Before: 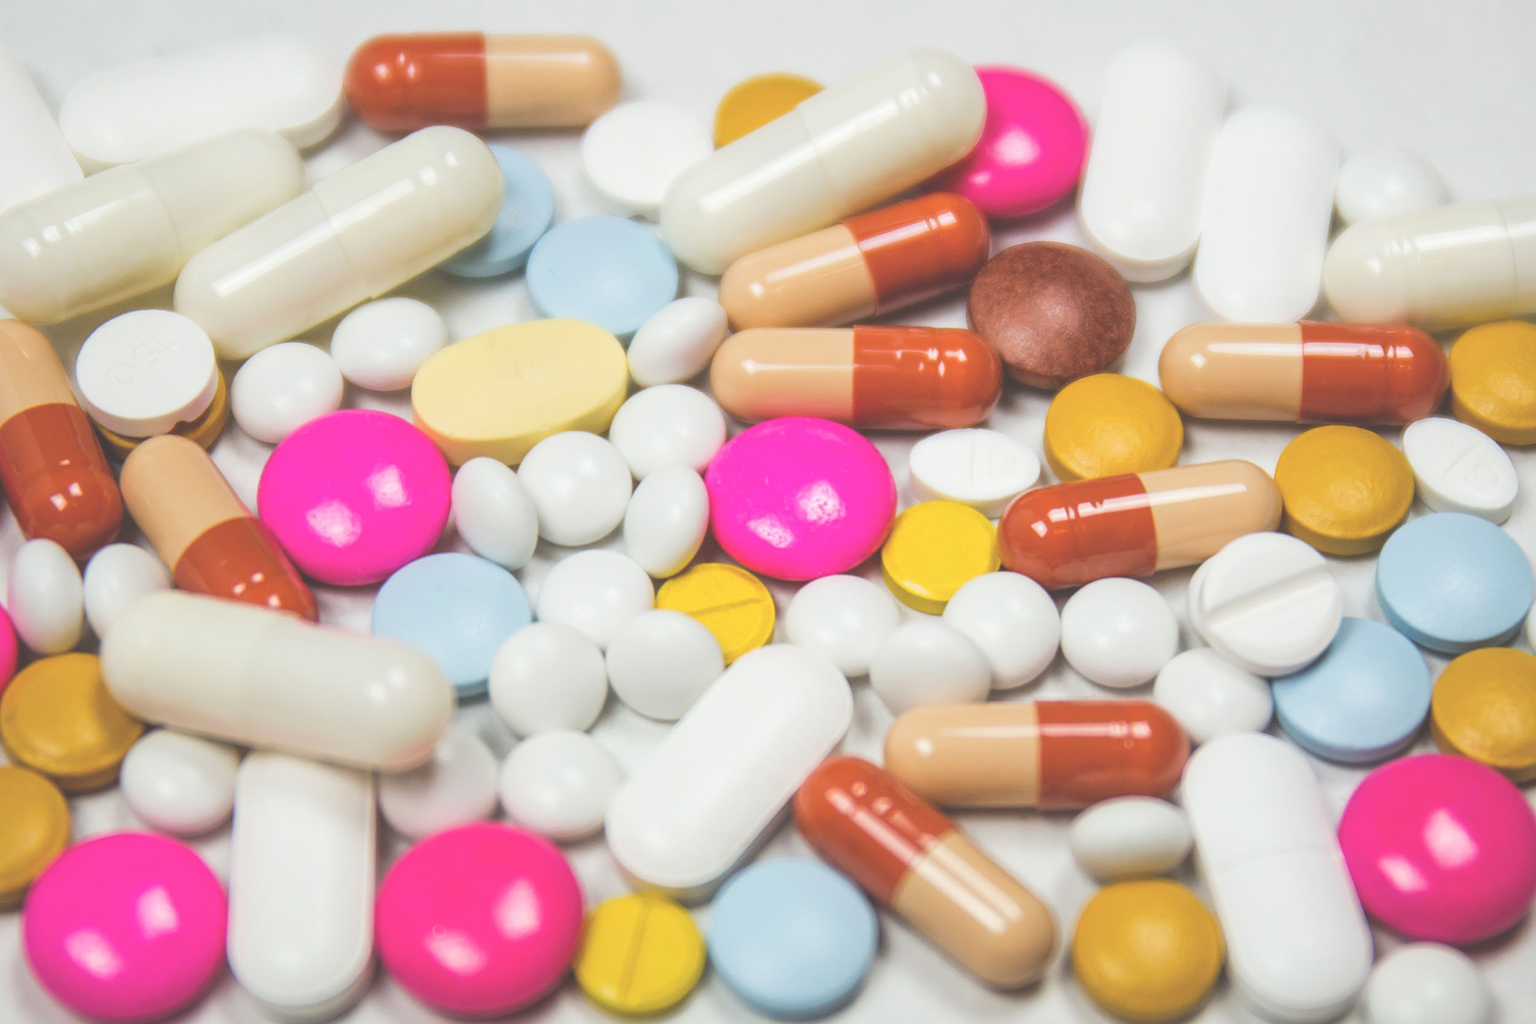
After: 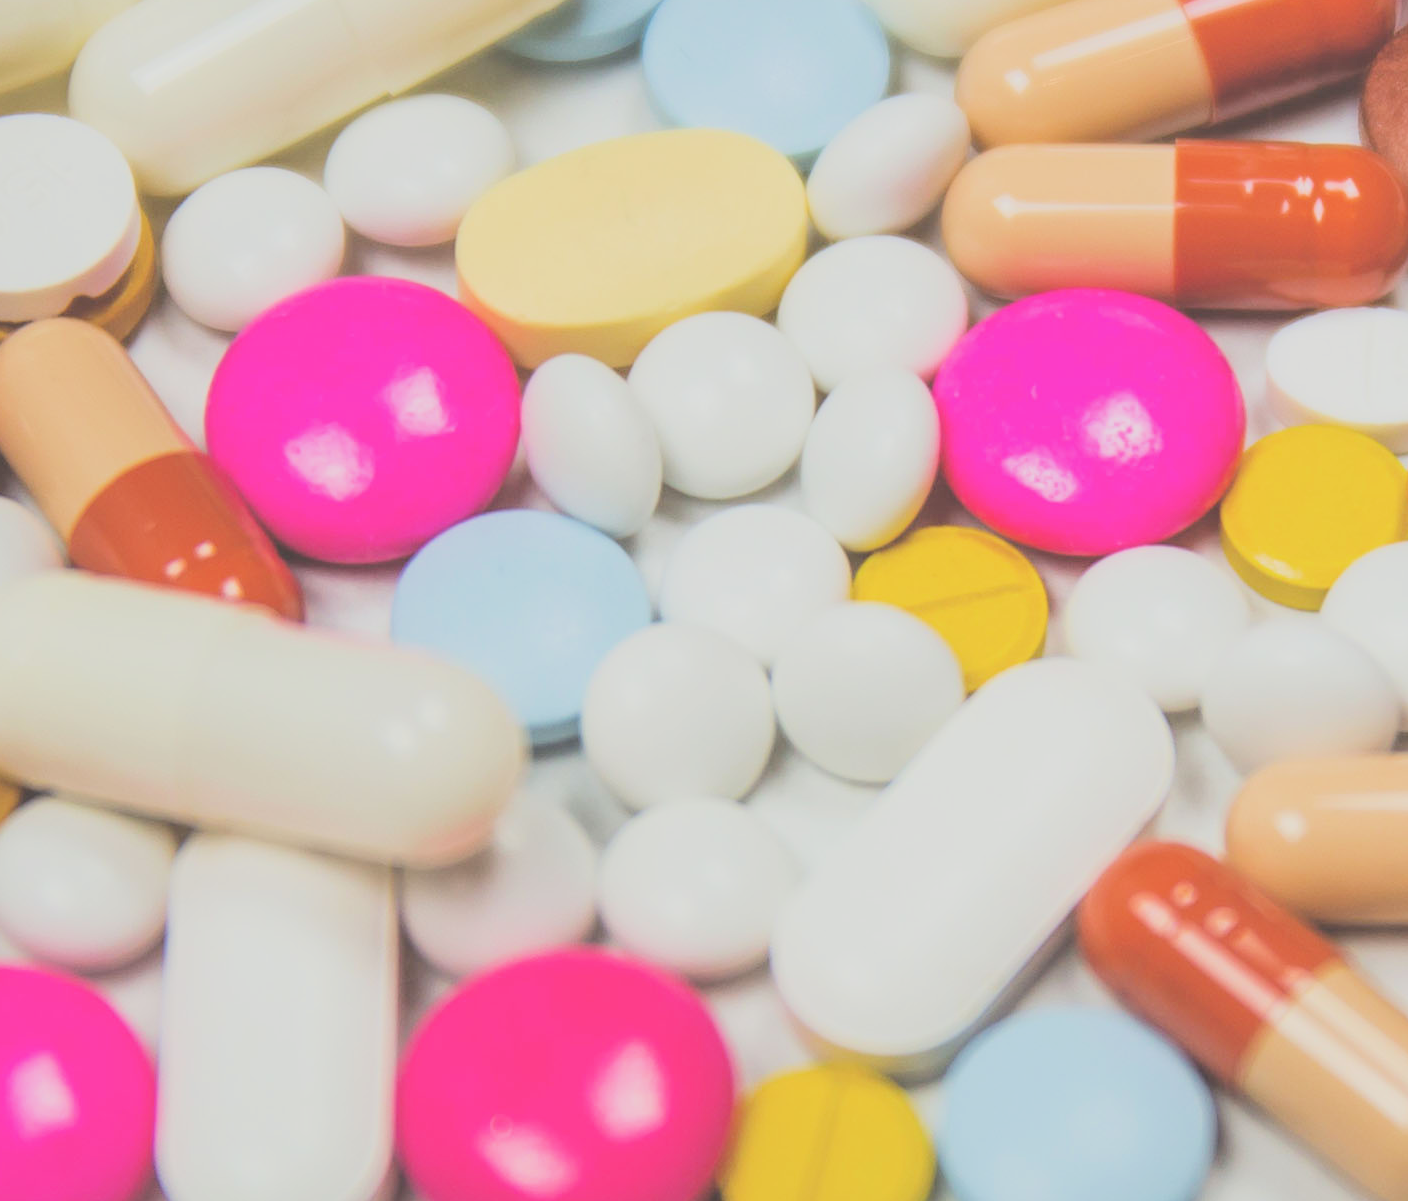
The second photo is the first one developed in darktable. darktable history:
tone equalizer: edges refinement/feathering 500, mask exposure compensation -1.57 EV, preserve details no
exposure: black level correction 0, exposure 0.498 EV, compensate highlight preservation false
filmic rgb: black relative exposure -9.29 EV, white relative exposure 6.78 EV, hardness 3.1, contrast 1.054, color science v6 (2022)
crop: left 8.567%, top 23.398%, right 35.103%, bottom 4.551%
